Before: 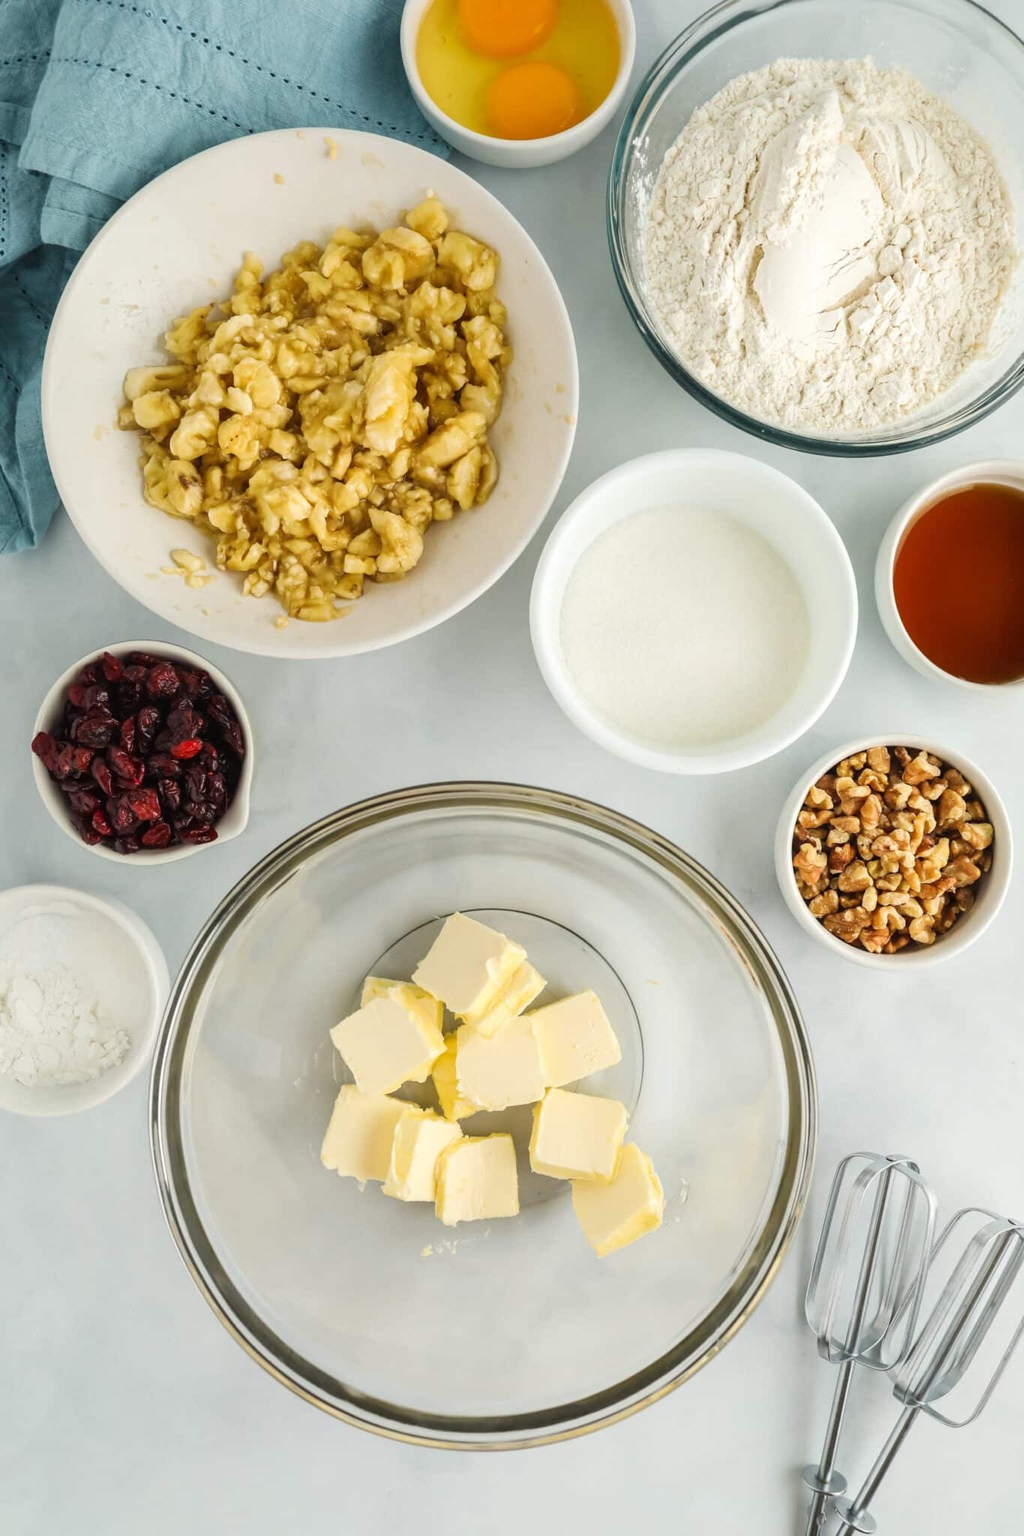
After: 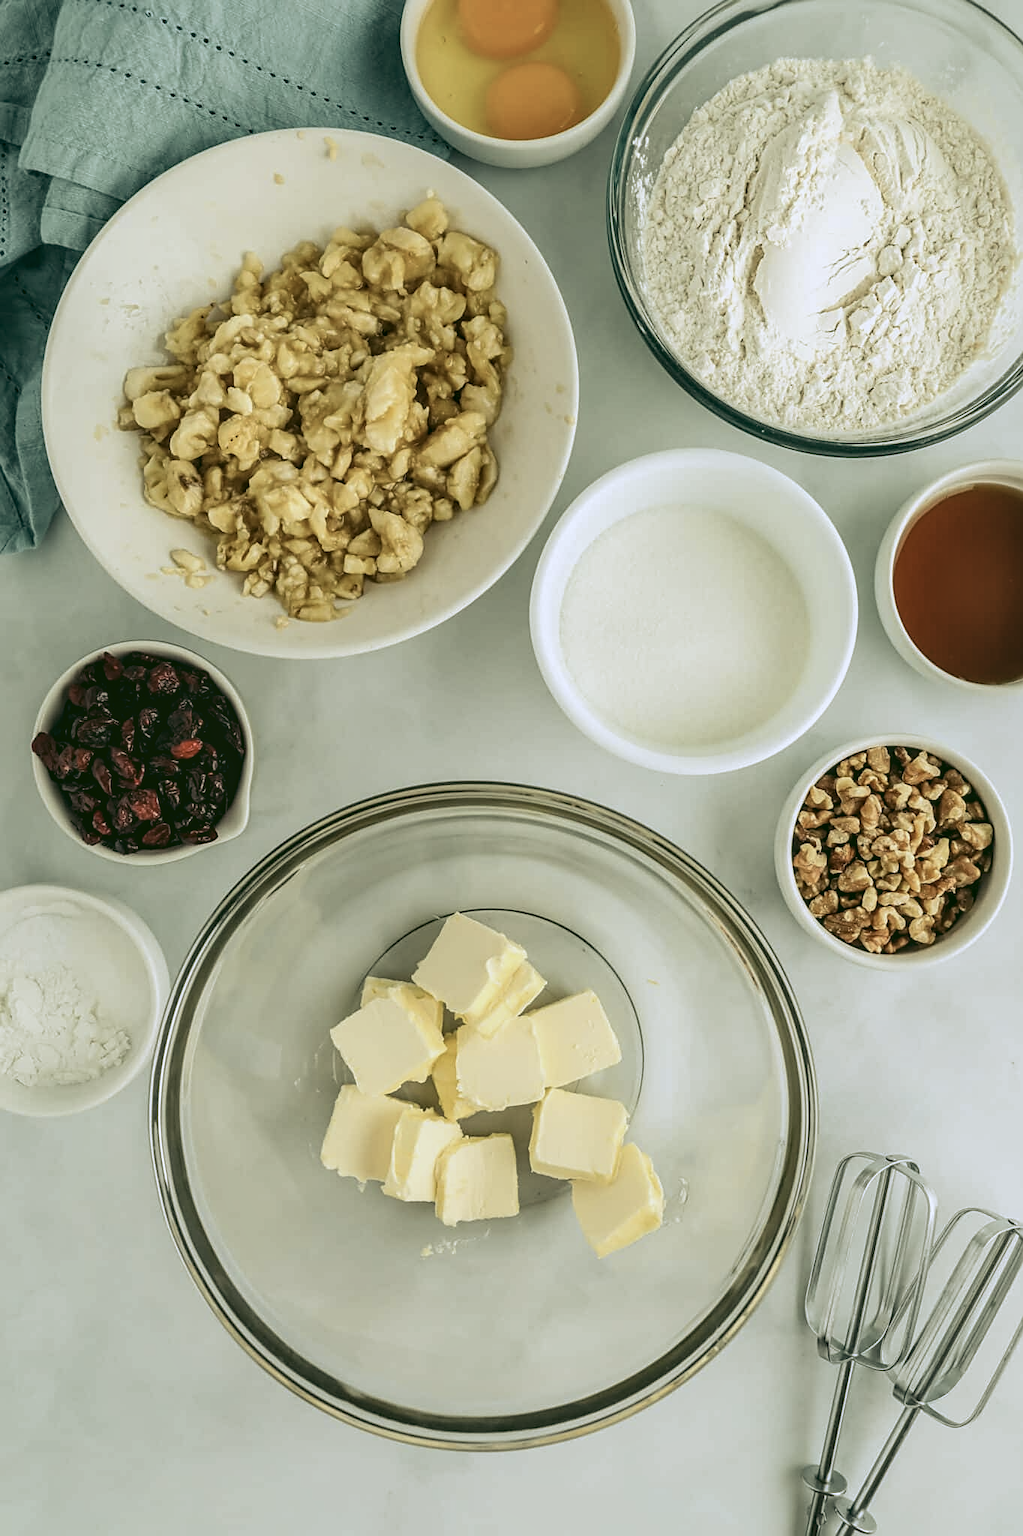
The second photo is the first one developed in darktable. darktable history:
sharpen: on, module defaults
local contrast: detail 130%
contrast brightness saturation: contrast 0.1, saturation -0.36
rgb curve: curves: ch0 [(0.123, 0.061) (0.995, 0.887)]; ch1 [(0.06, 0.116) (1, 0.906)]; ch2 [(0, 0) (0.824, 0.69) (1, 1)], mode RGB, independent channels, compensate middle gray true
